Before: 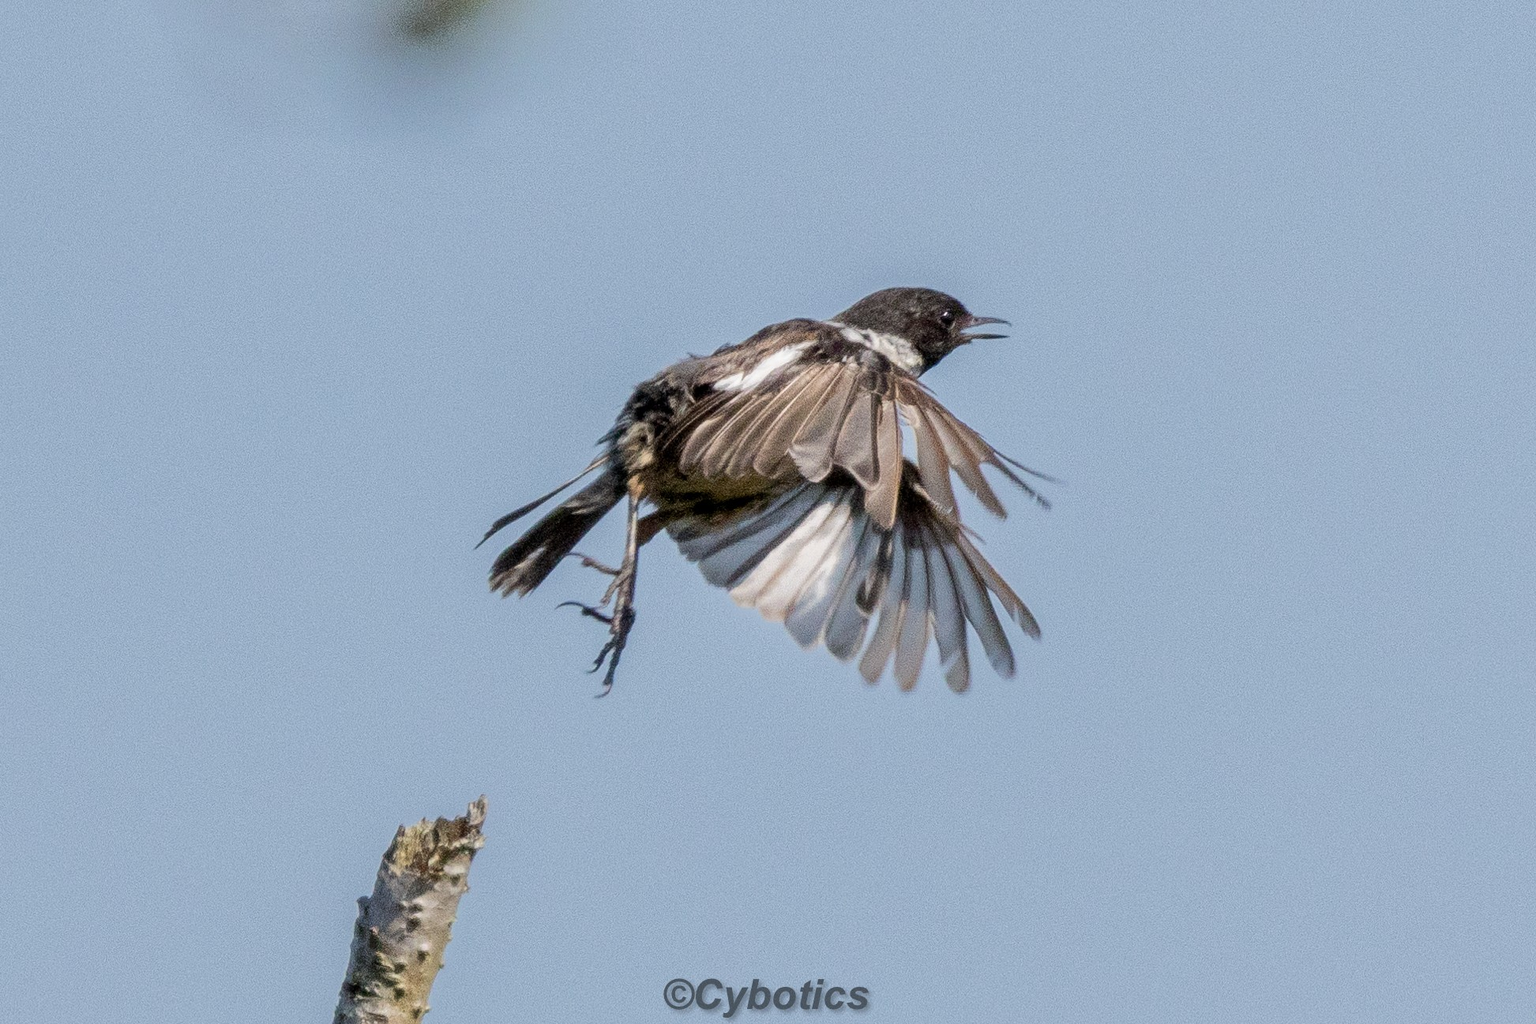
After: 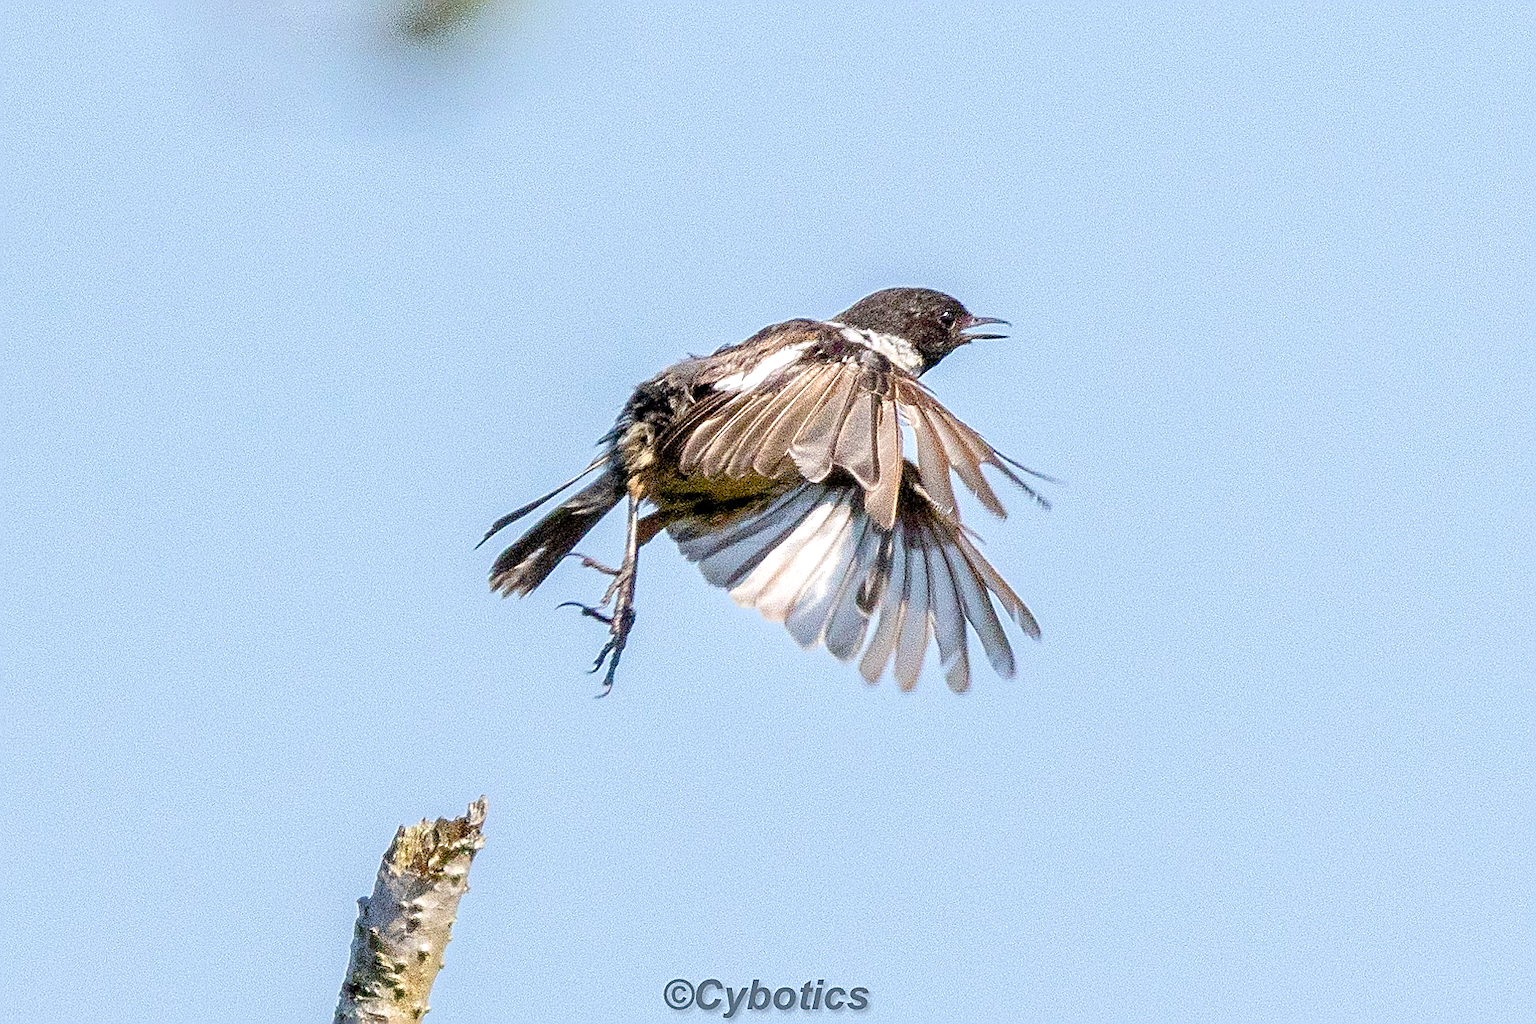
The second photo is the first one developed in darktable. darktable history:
sharpen: amount 0.909
exposure: exposure 0.55 EV, compensate exposure bias true, compensate highlight preservation false
color balance rgb: linear chroma grading › global chroma -0.891%, perceptual saturation grading › global saturation 34.825%, perceptual saturation grading › highlights -24.989%, perceptual saturation grading › shadows 49.963%, contrast -9.814%
